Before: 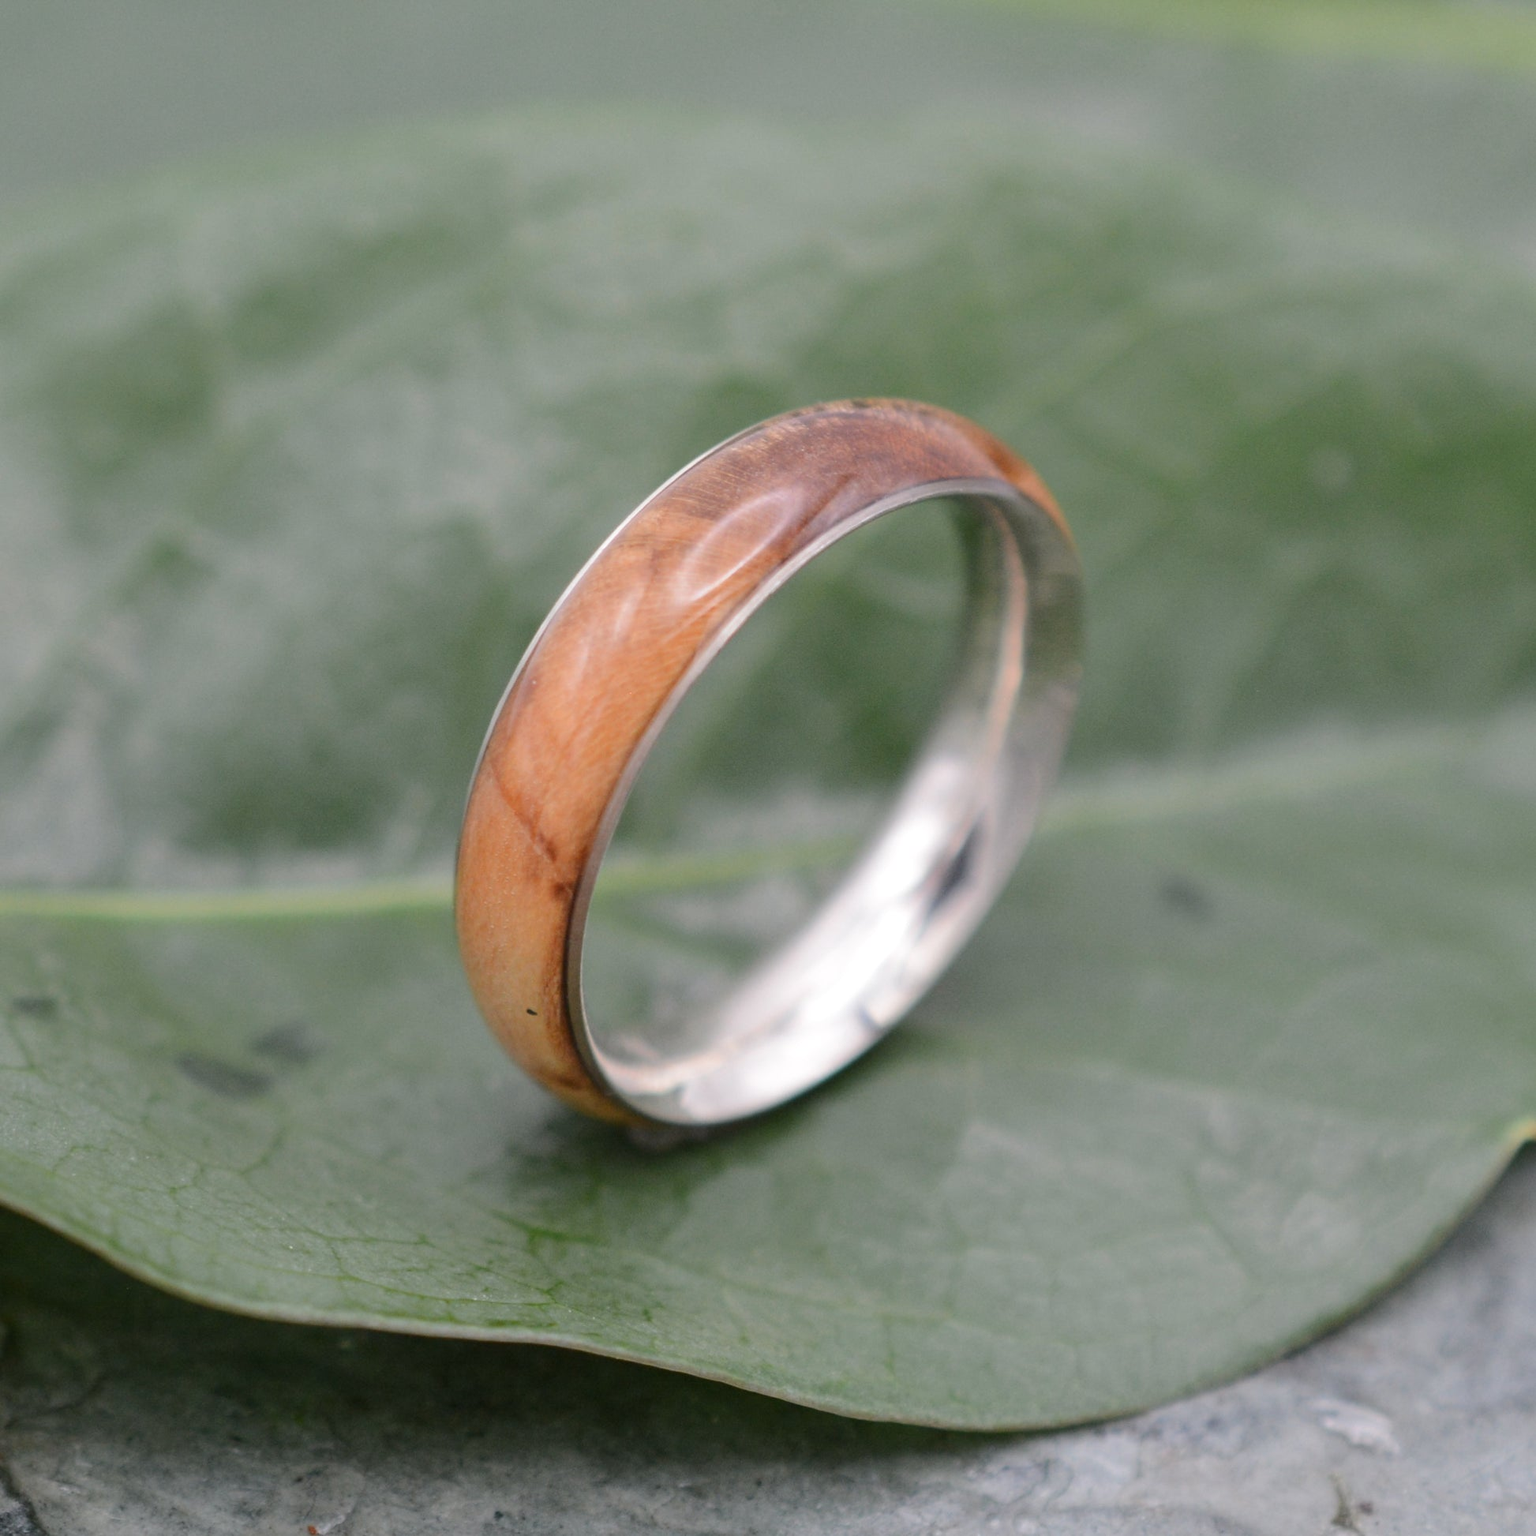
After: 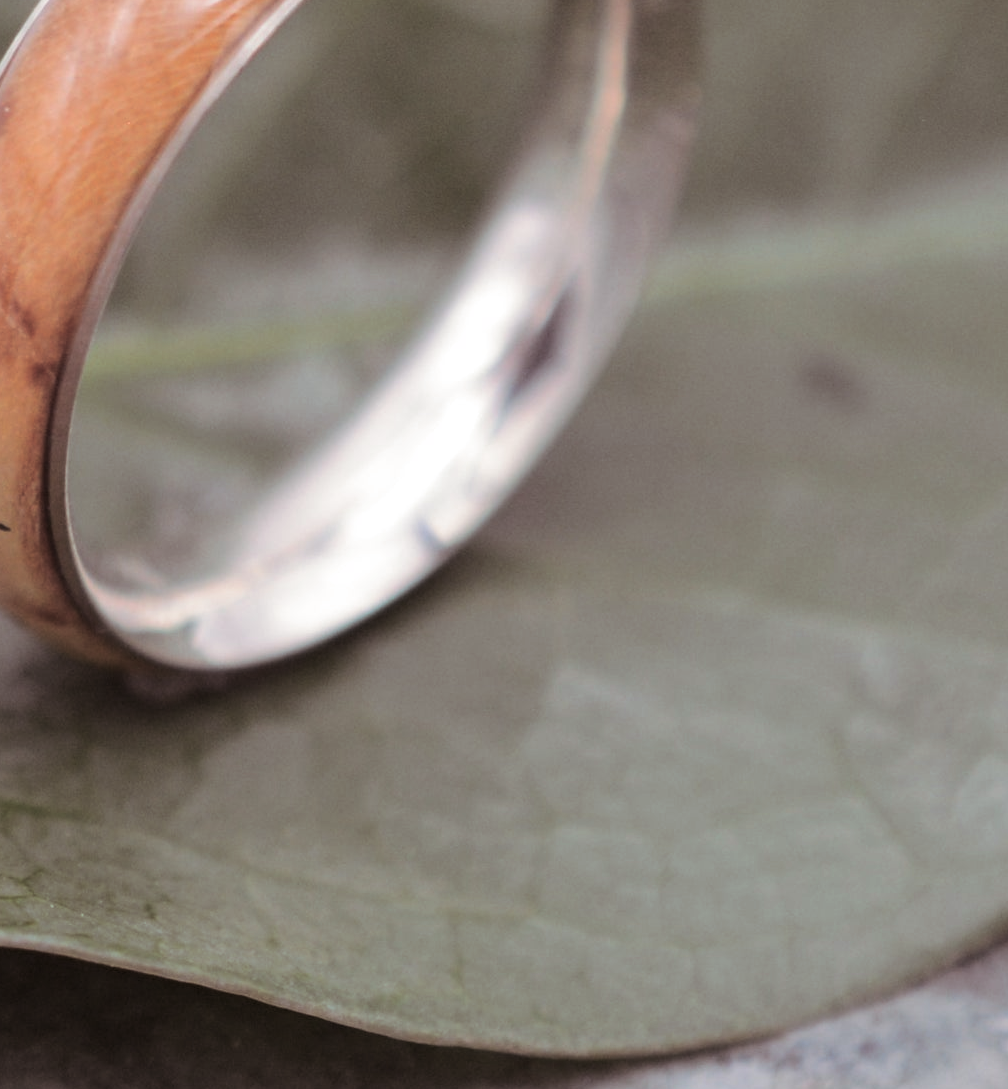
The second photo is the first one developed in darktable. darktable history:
crop: left 34.479%, top 38.822%, right 13.718%, bottom 5.172%
split-toning: shadows › saturation 0.24, highlights › hue 54°, highlights › saturation 0.24
